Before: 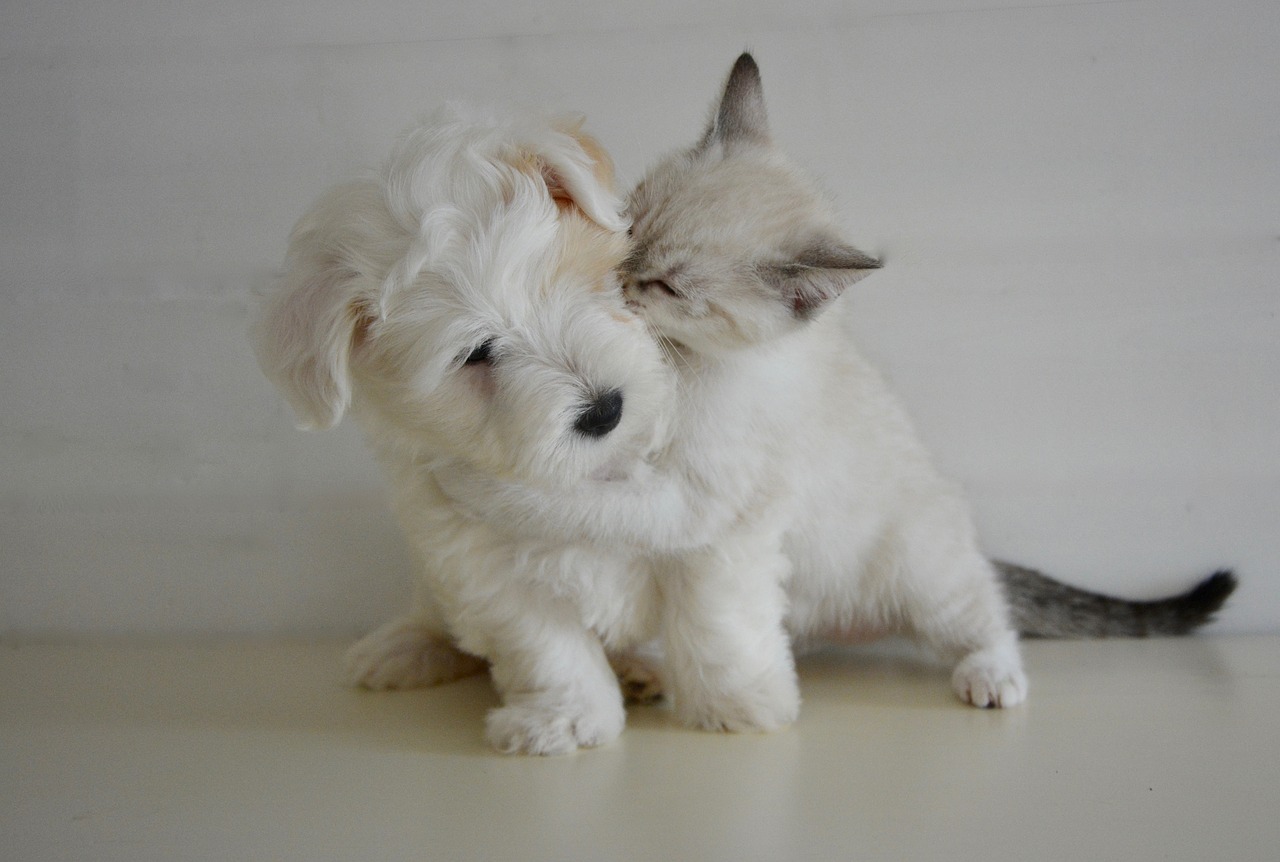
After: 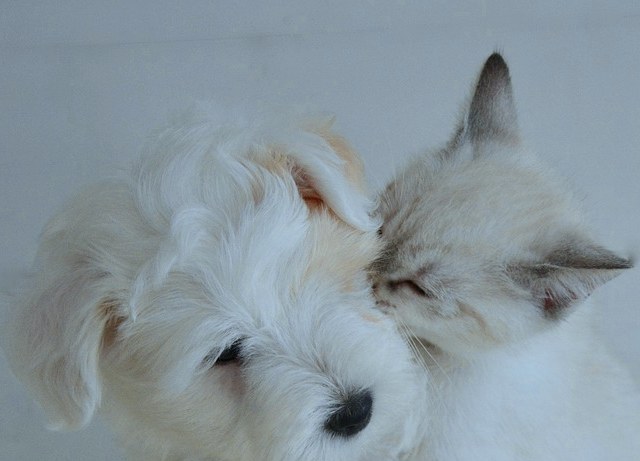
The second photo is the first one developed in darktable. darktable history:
crop: left 19.556%, right 30.401%, bottom 46.458%
color calibration: illuminant F (fluorescent), F source F9 (Cool White Deluxe 4150 K) – high CRI, x 0.374, y 0.373, temperature 4158.34 K
color zones: curves: ch0 [(0, 0.473) (0.001, 0.473) (0.226, 0.548) (0.4, 0.589) (0.525, 0.54) (0.728, 0.403) (0.999, 0.473) (1, 0.473)]; ch1 [(0, 0.619) (0.001, 0.619) (0.234, 0.388) (0.4, 0.372) (0.528, 0.422) (0.732, 0.53) (0.999, 0.619) (1, 0.619)]; ch2 [(0, 0.547) (0.001, 0.547) (0.226, 0.45) (0.4, 0.525) (0.525, 0.585) (0.8, 0.511) (0.999, 0.547) (1, 0.547)]
